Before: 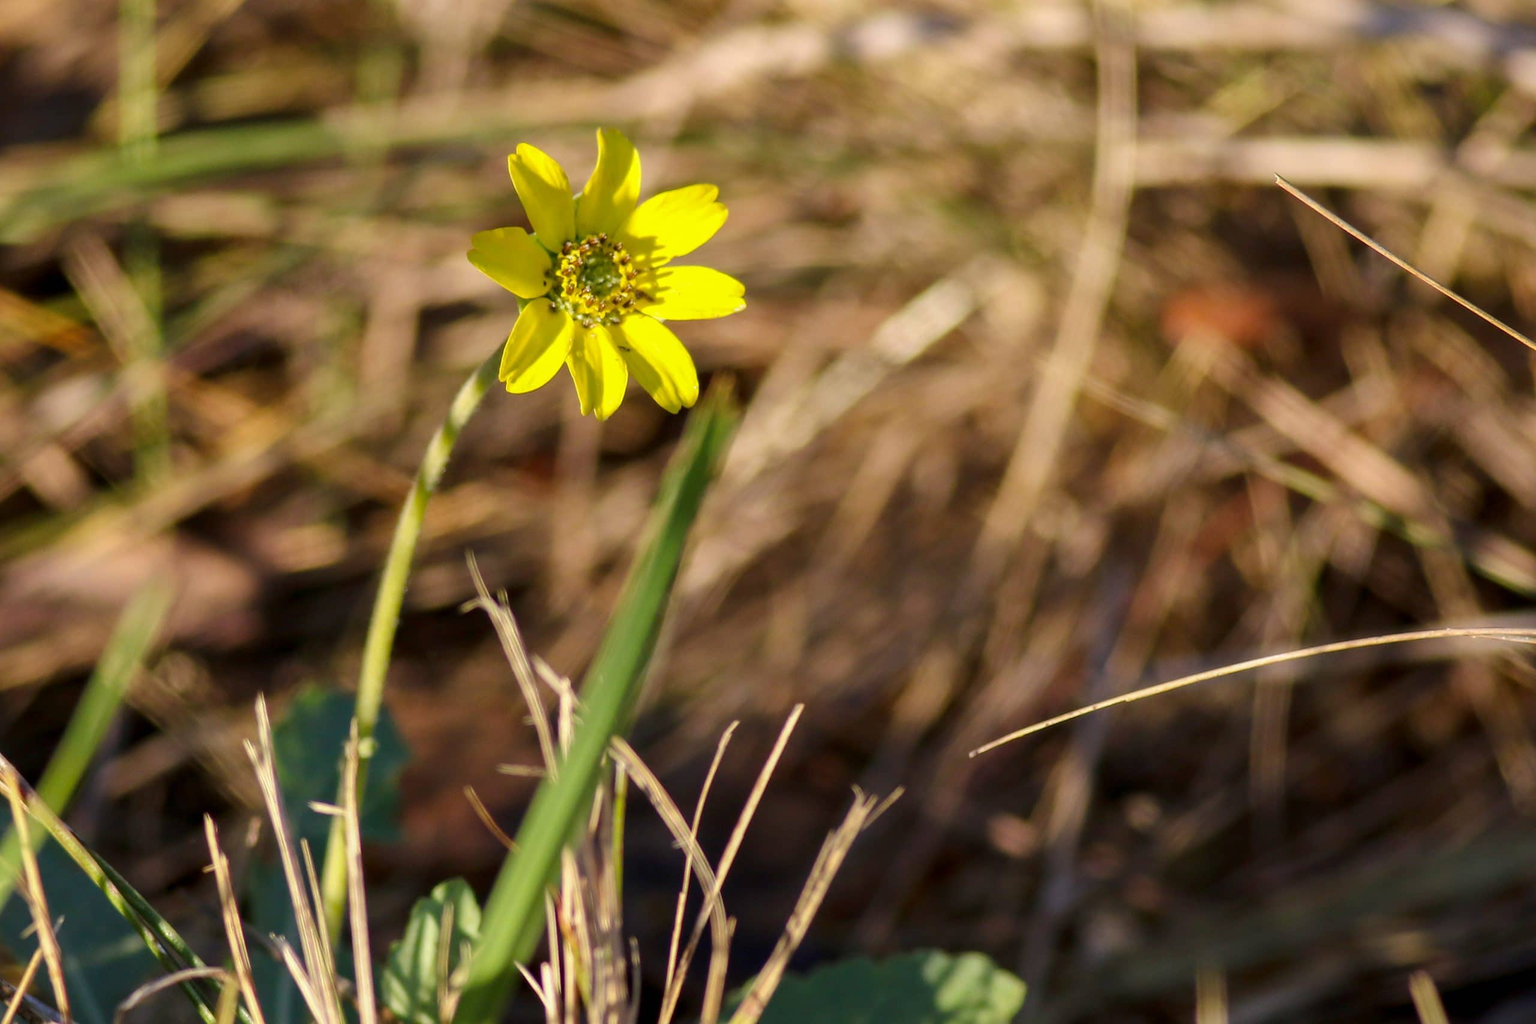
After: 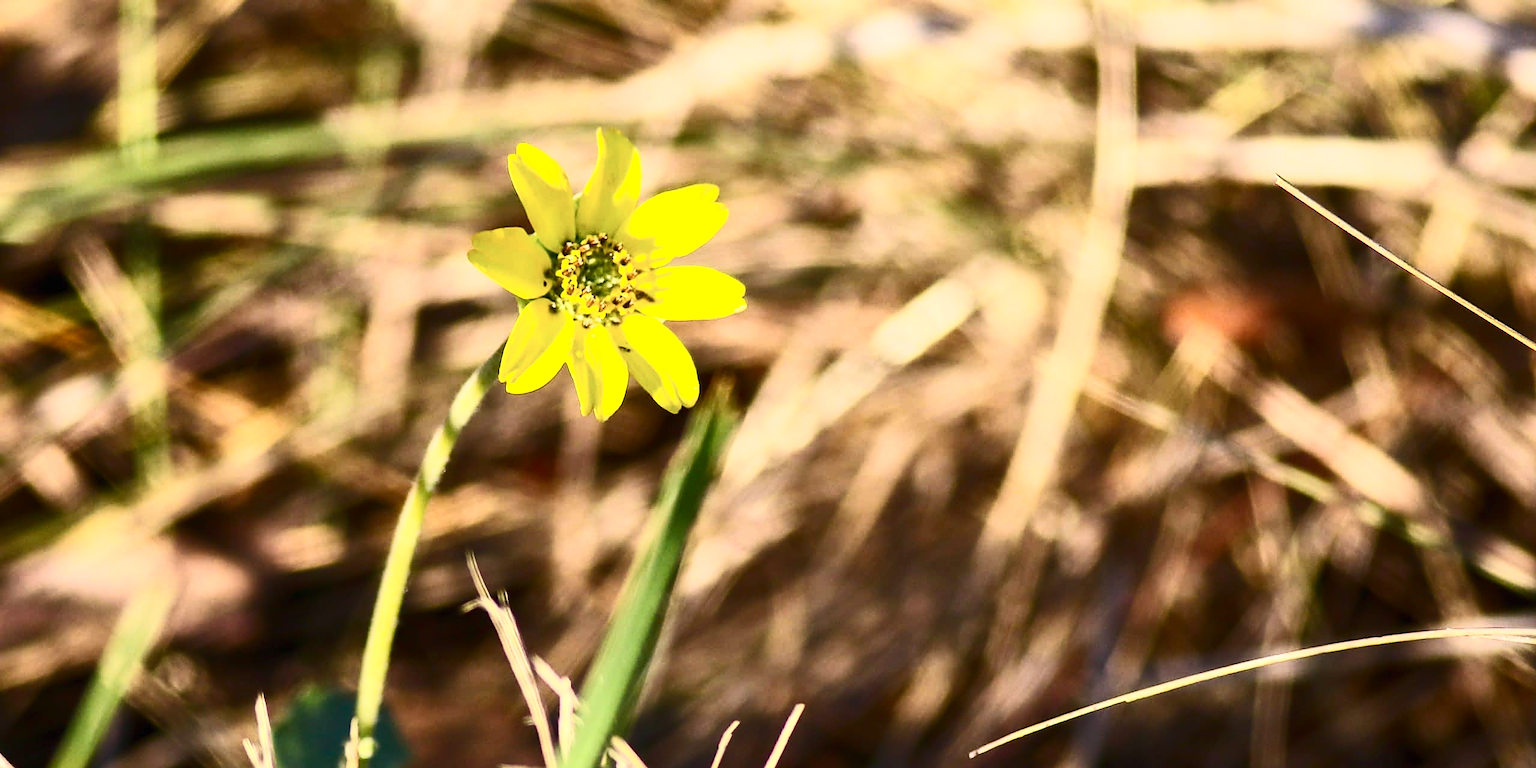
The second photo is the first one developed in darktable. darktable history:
contrast brightness saturation: contrast 0.62, brightness 0.34, saturation 0.14
sharpen: on, module defaults
crop: bottom 24.988%
